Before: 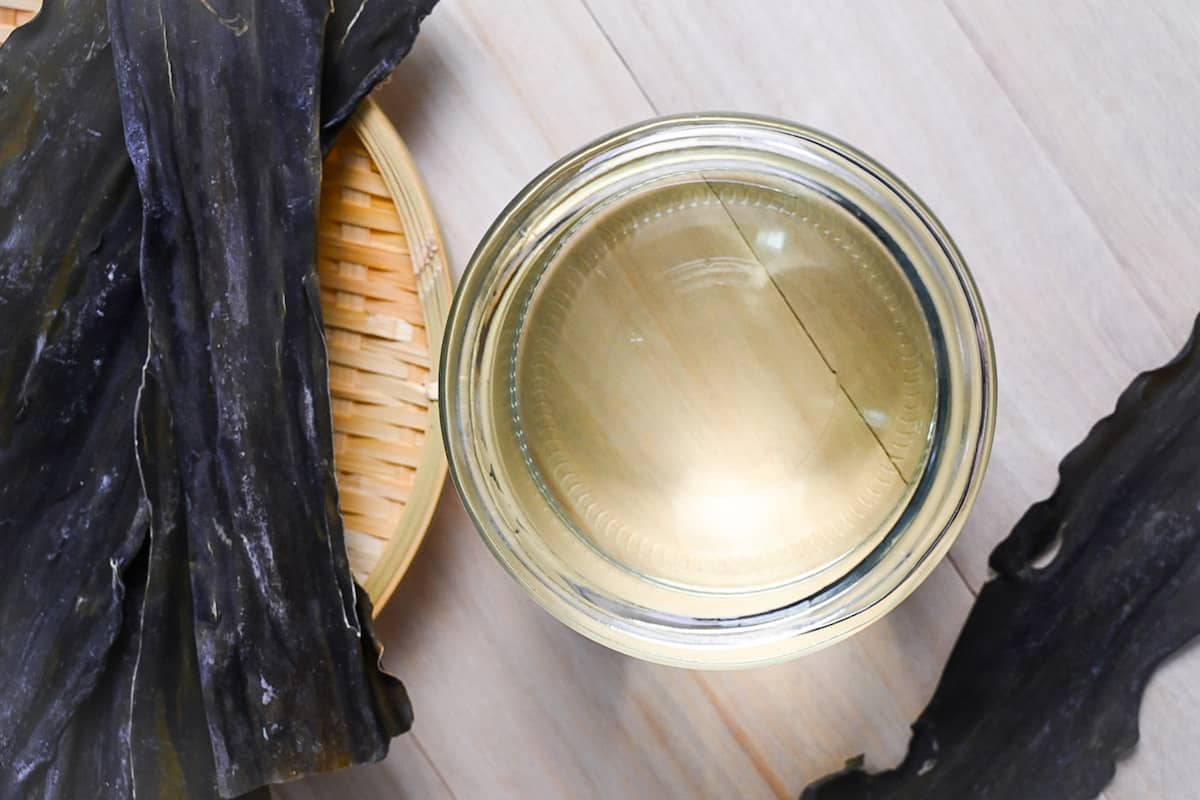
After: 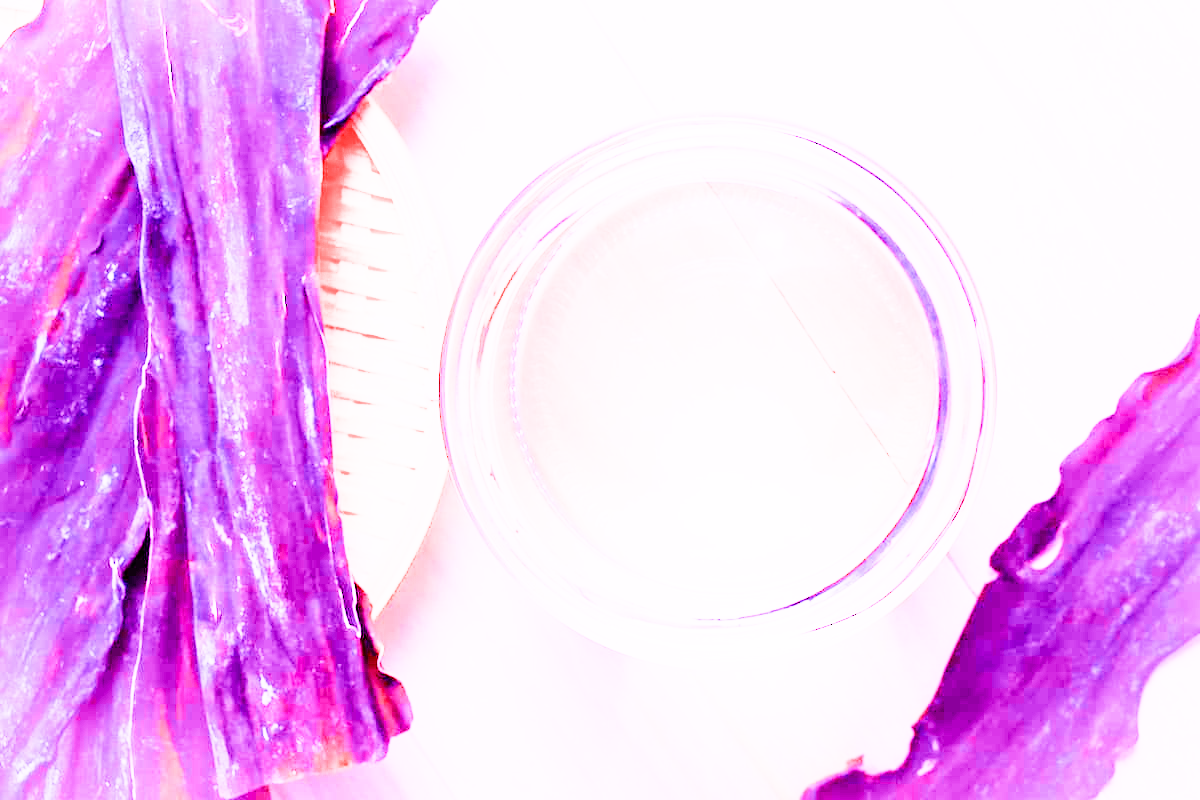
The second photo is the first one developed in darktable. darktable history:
sigmoid: on, module defaults
white balance: red 8, blue 8
